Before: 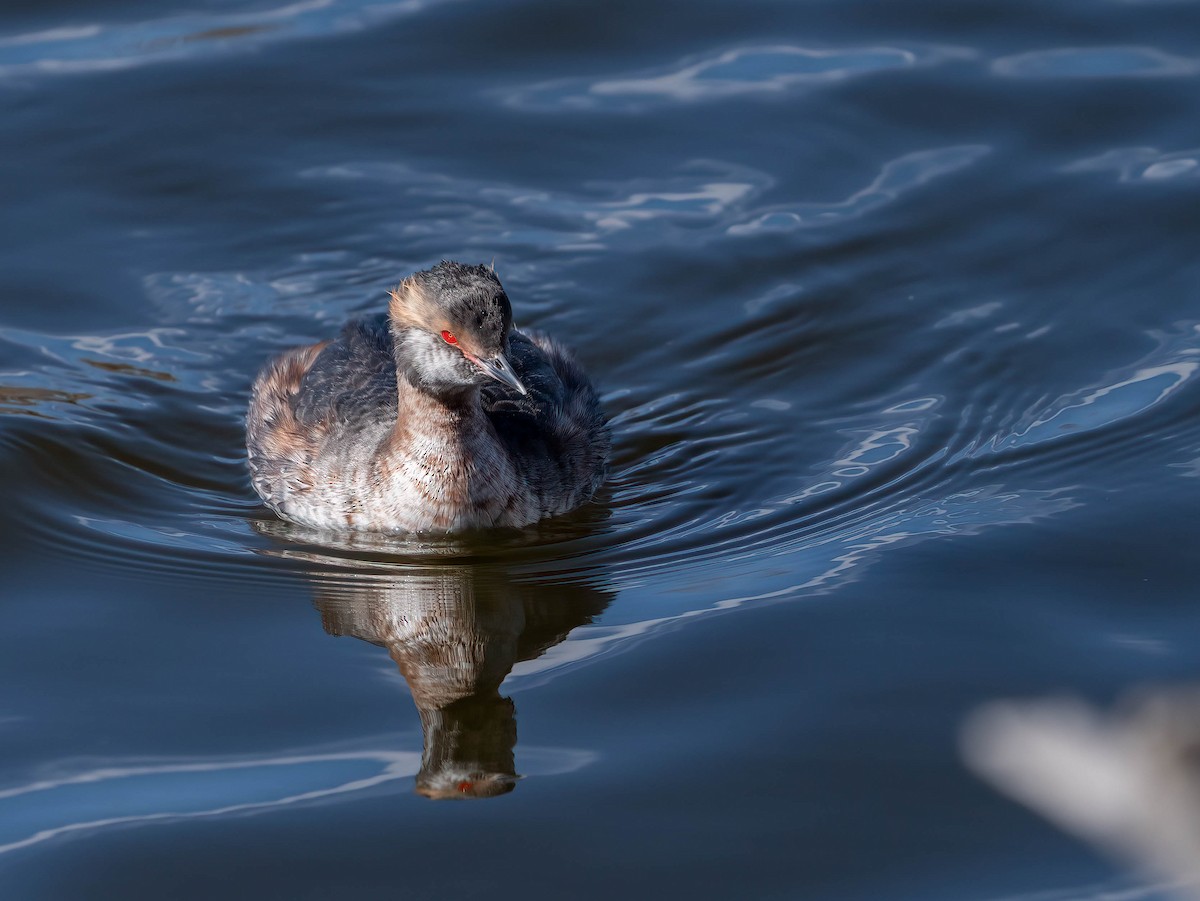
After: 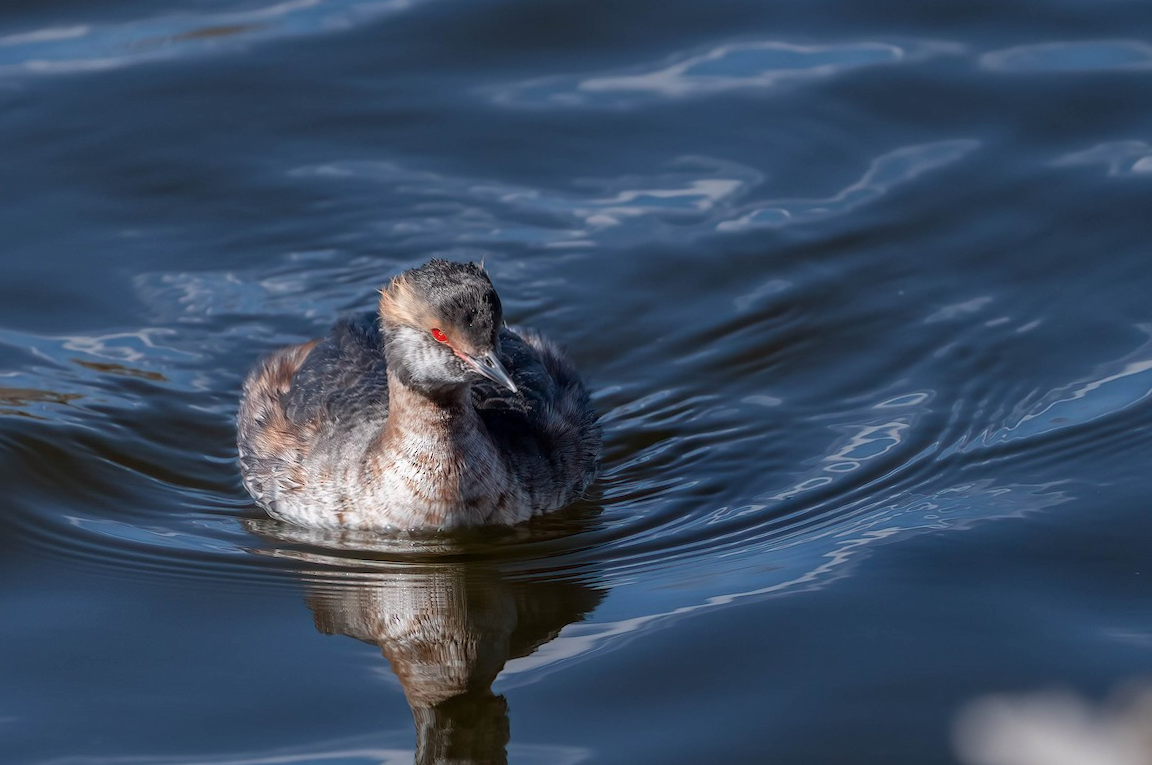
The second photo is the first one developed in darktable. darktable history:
crop and rotate: angle 0.366°, left 0.375%, right 2.754%, bottom 14.329%
